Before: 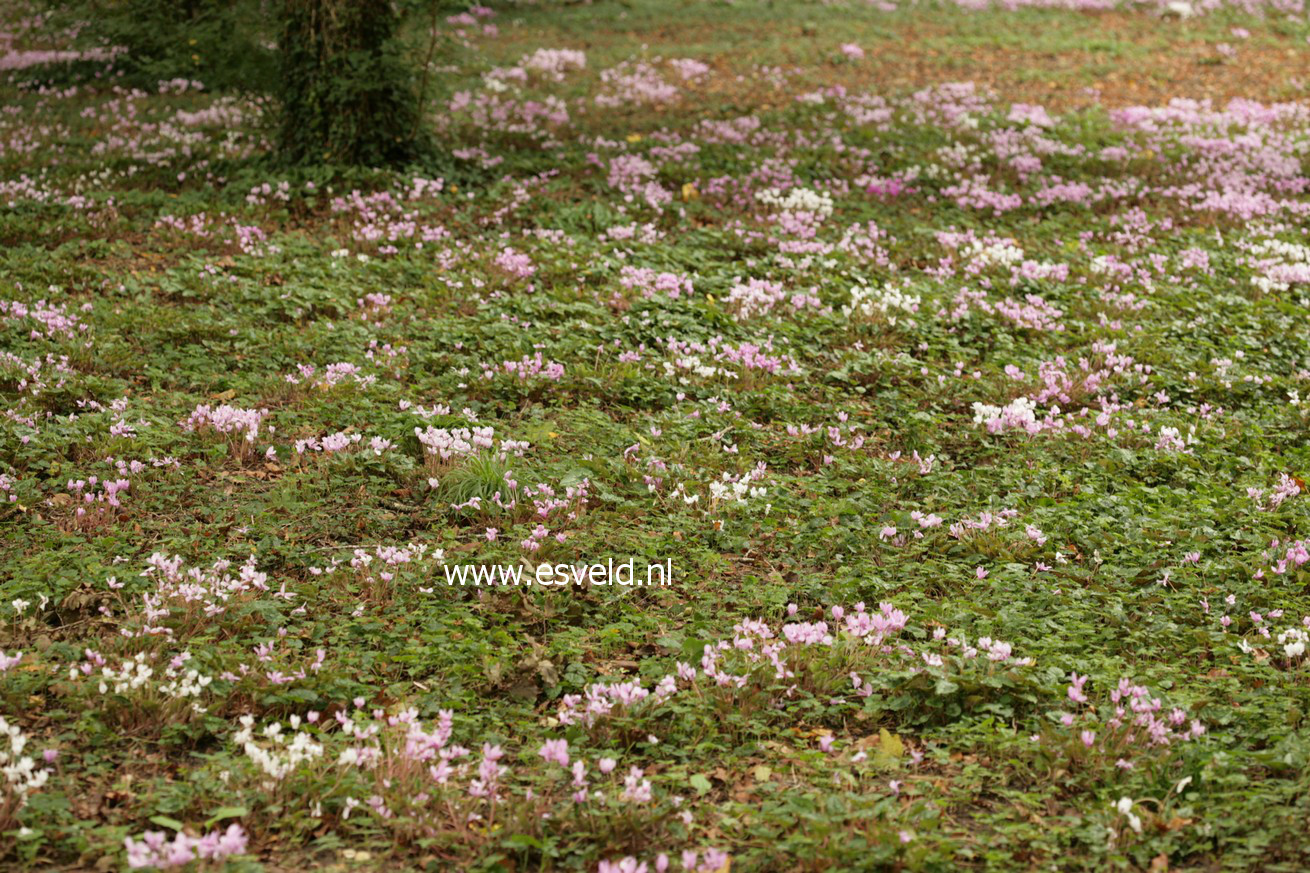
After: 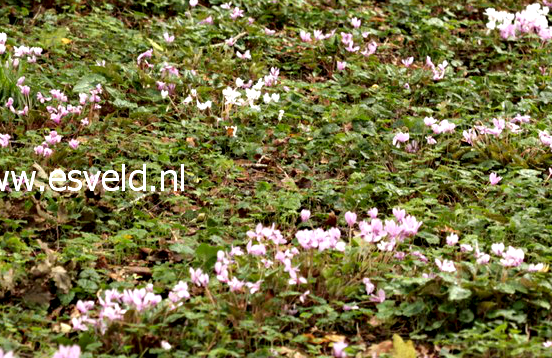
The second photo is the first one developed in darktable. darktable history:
crop: left 37.221%, top 45.169%, right 20.63%, bottom 13.777%
shadows and highlights: shadows -90, highlights 90, soften with gaussian
contrast equalizer: octaves 7, y [[0.6 ×6], [0.55 ×6], [0 ×6], [0 ×6], [0 ×6]]
